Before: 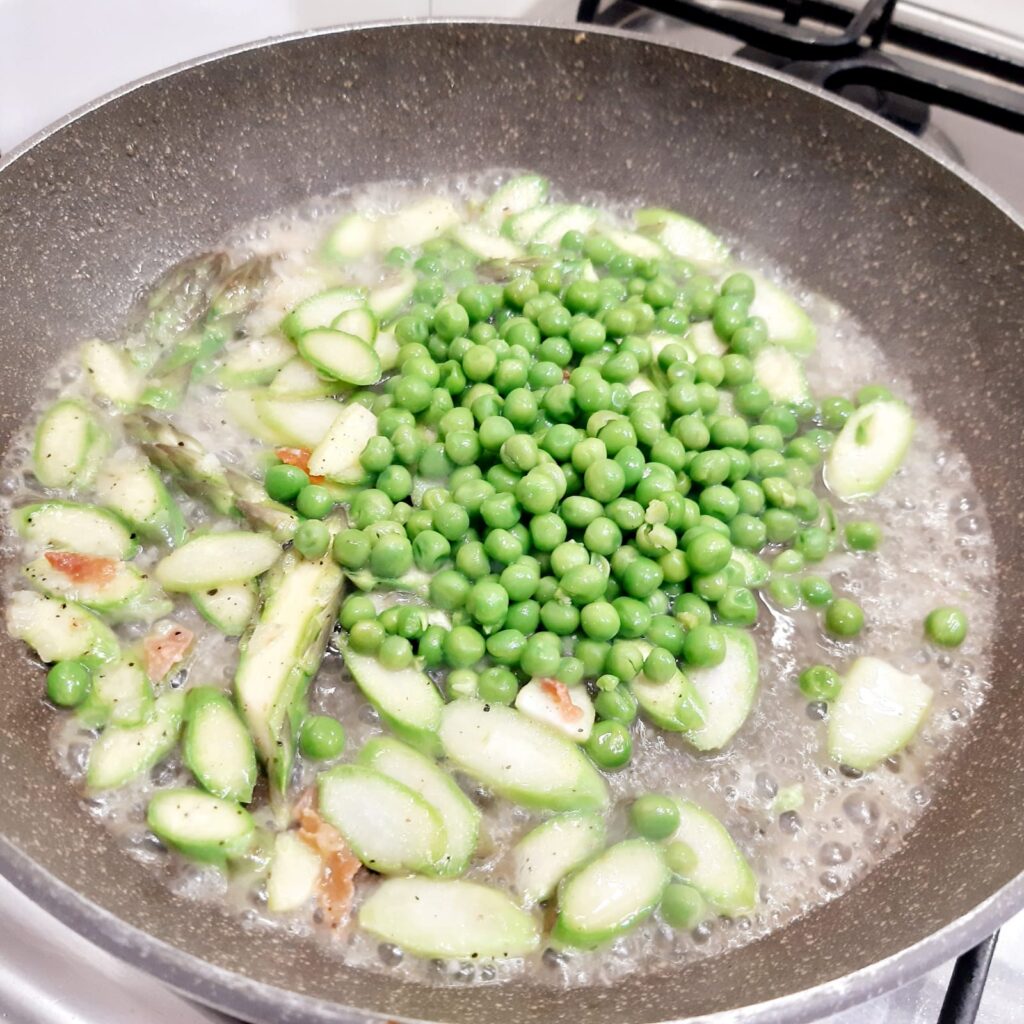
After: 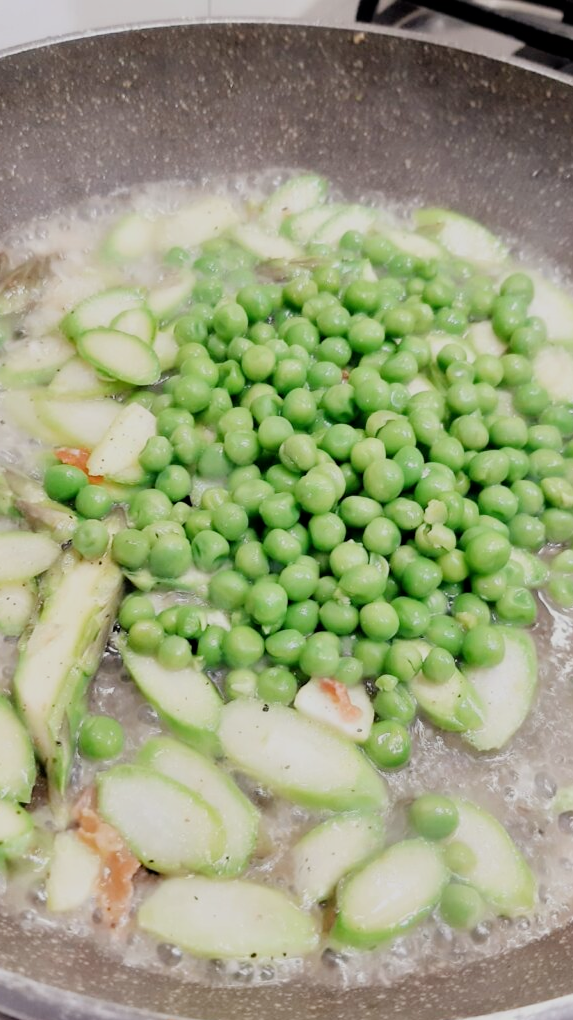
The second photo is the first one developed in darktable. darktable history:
filmic rgb: hardness 4.17, contrast 0.921
crop: left 21.674%, right 22.086%
